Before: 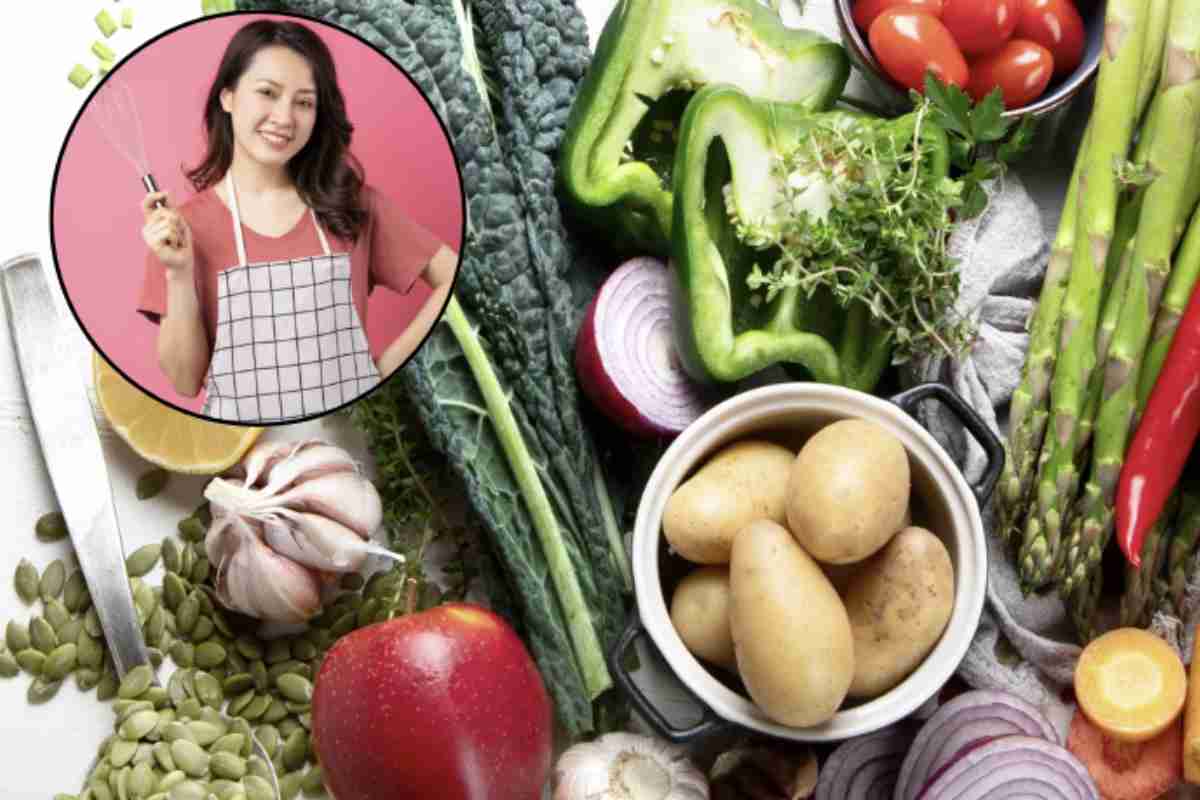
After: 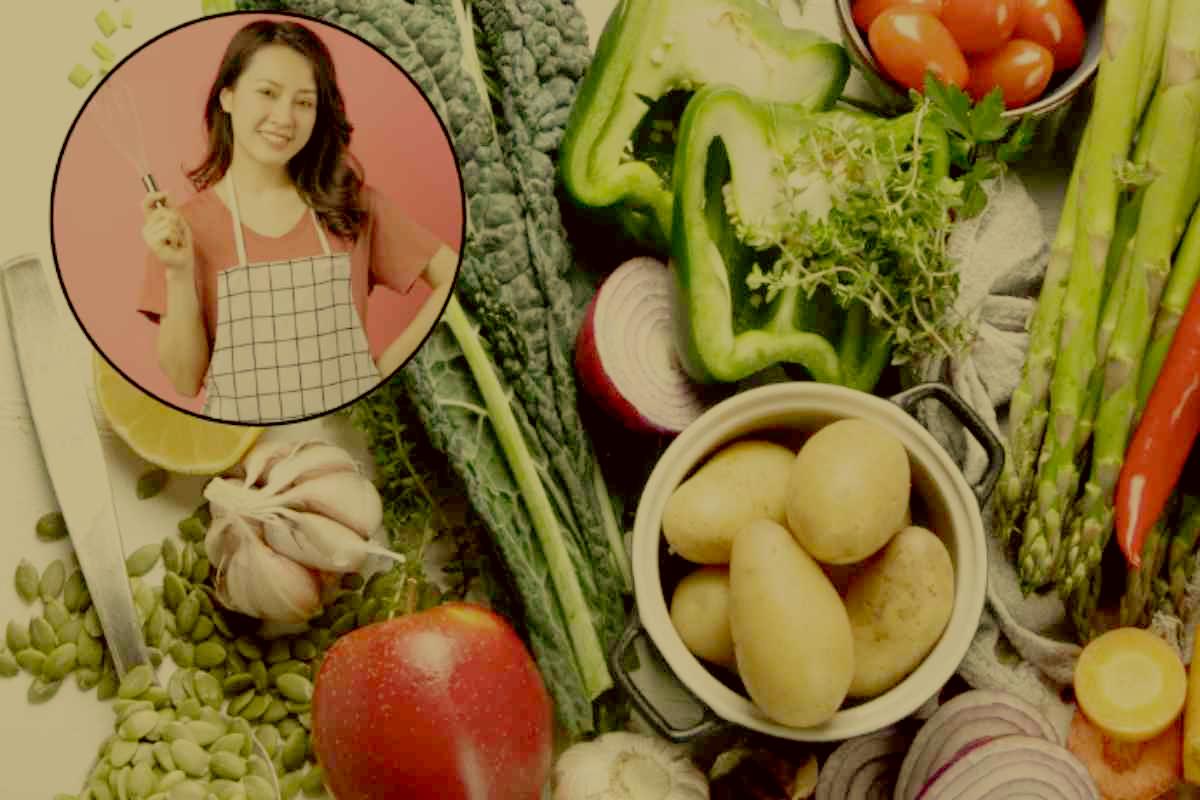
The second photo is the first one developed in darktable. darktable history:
filmic rgb: black relative exposure -7 EV, white relative exposure 6 EV, threshold 3 EV, target black luminance 0%, hardness 2.73, latitude 61.22%, contrast 0.691, highlights saturation mix 10%, shadows ↔ highlights balance -0.073%, preserve chrominance no, color science v4 (2020), iterations of high-quality reconstruction 10, contrast in shadows soft, contrast in highlights soft, enable highlight reconstruction true
color correction: highlights a* 0.162, highlights b* 29.53, shadows a* -0.162, shadows b* 21.09
color zones: curves: ch0 [(0, 0.613) (0.01, 0.613) (0.245, 0.448) (0.498, 0.529) (0.642, 0.665) (0.879, 0.777) (0.99, 0.613)]; ch1 [(0, 0) (0.143, 0) (0.286, 0) (0.429, 0) (0.571, 0) (0.714, 0) (0.857, 0)], mix -93.41%
